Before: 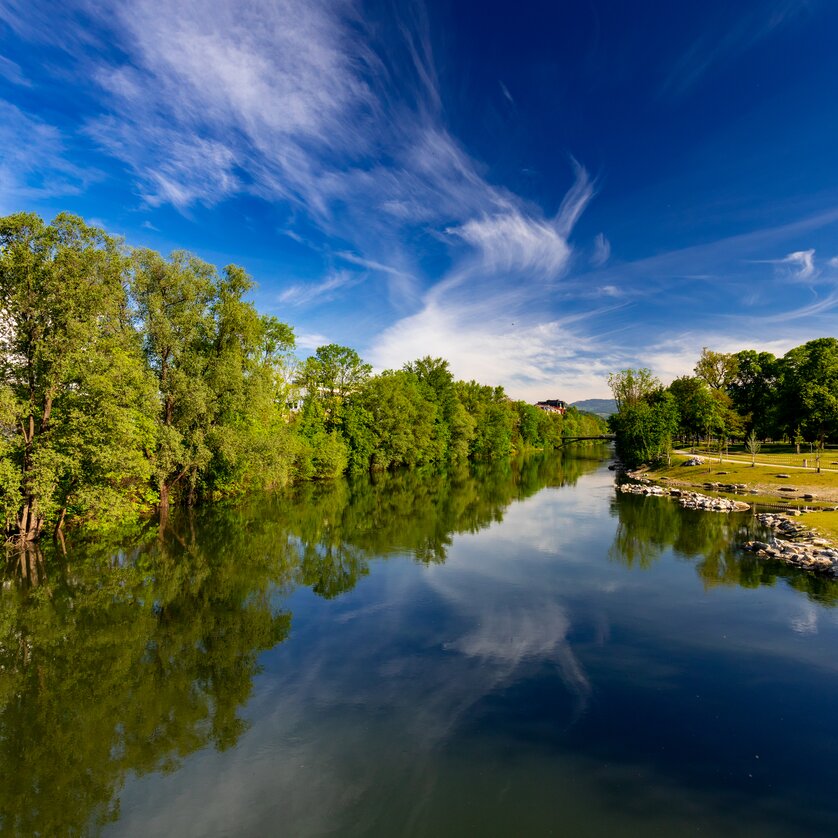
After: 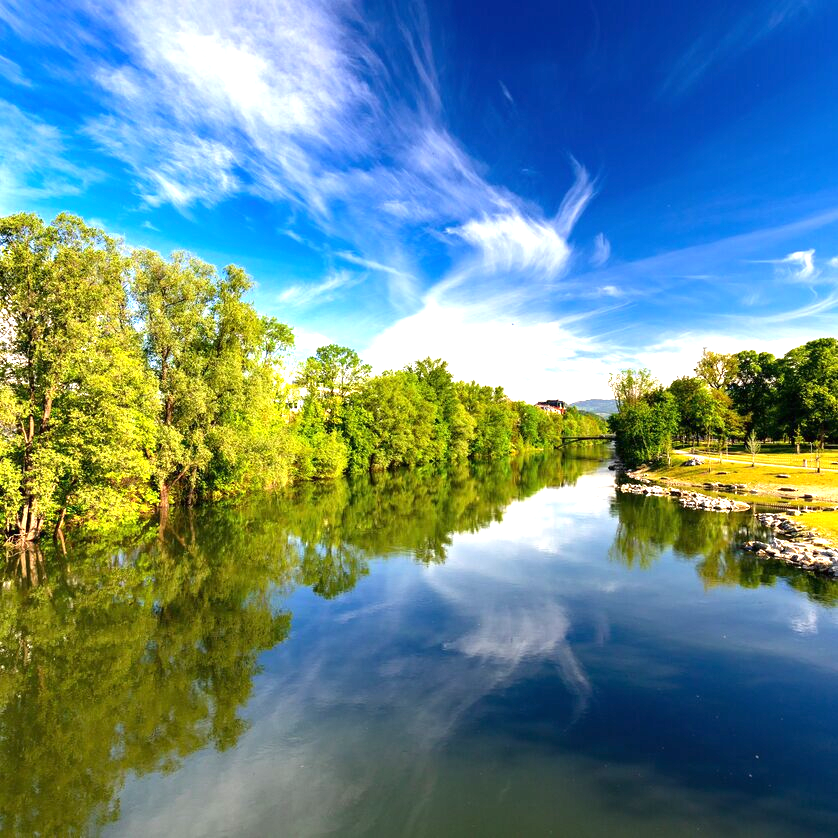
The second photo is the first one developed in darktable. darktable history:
exposure: black level correction 0, exposure 1.387 EV, compensate highlight preservation false
